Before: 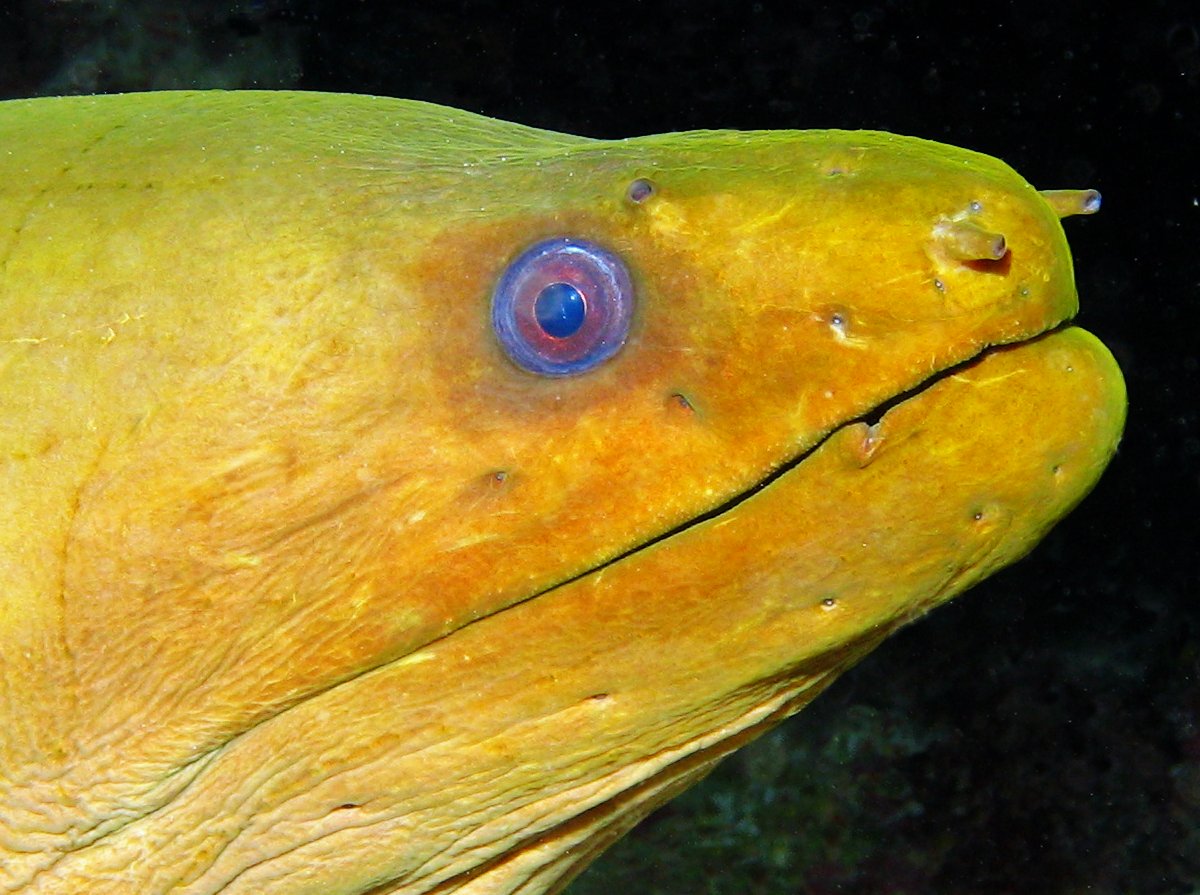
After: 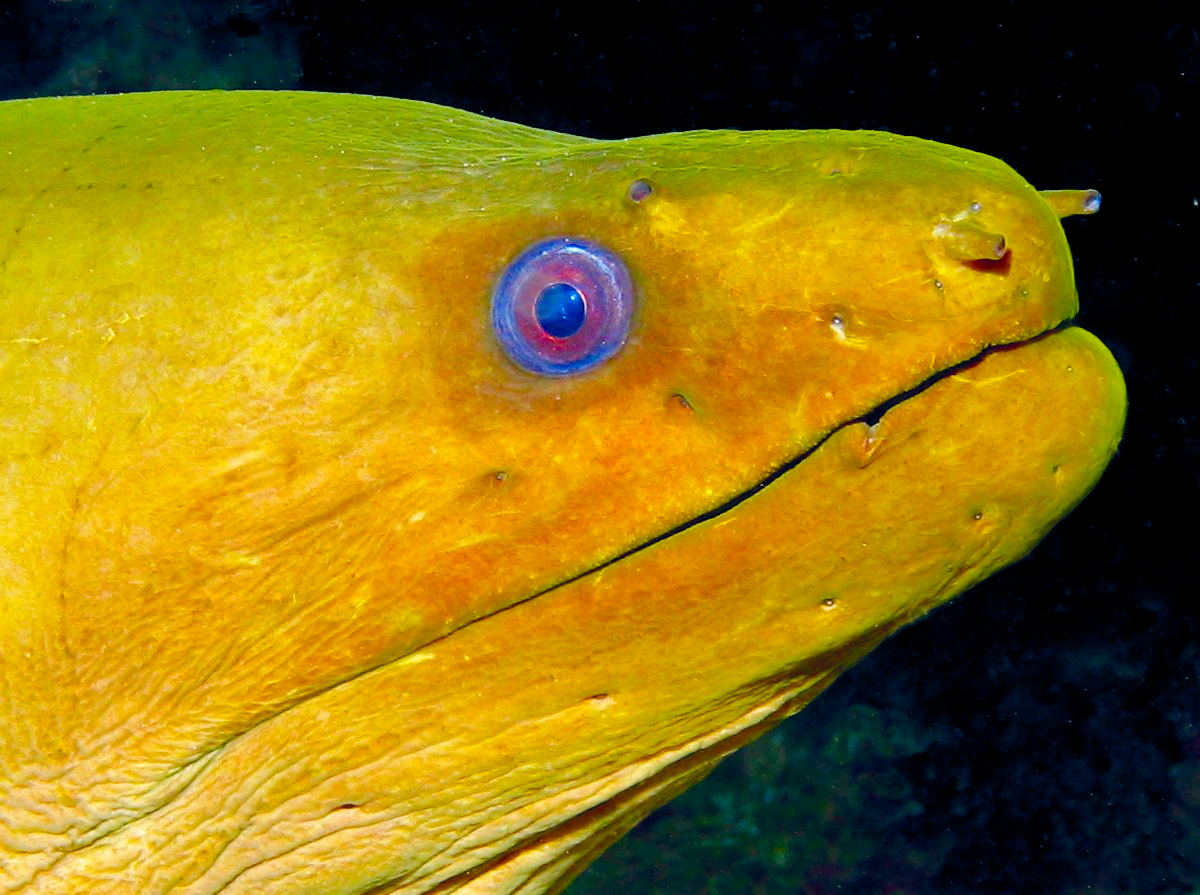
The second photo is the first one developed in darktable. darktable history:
color balance rgb: highlights gain › chroma 2.015%, highlights gain › hue 73.07°, global offset › chroma 0.129%, global offset › hue 253.07°, perceptual saturation grading › global saturation 34.959%, perceptual saturation grading › highlights -24.715%, perceptual saturation grading › shadows 49.845%, global vibrance 20%
